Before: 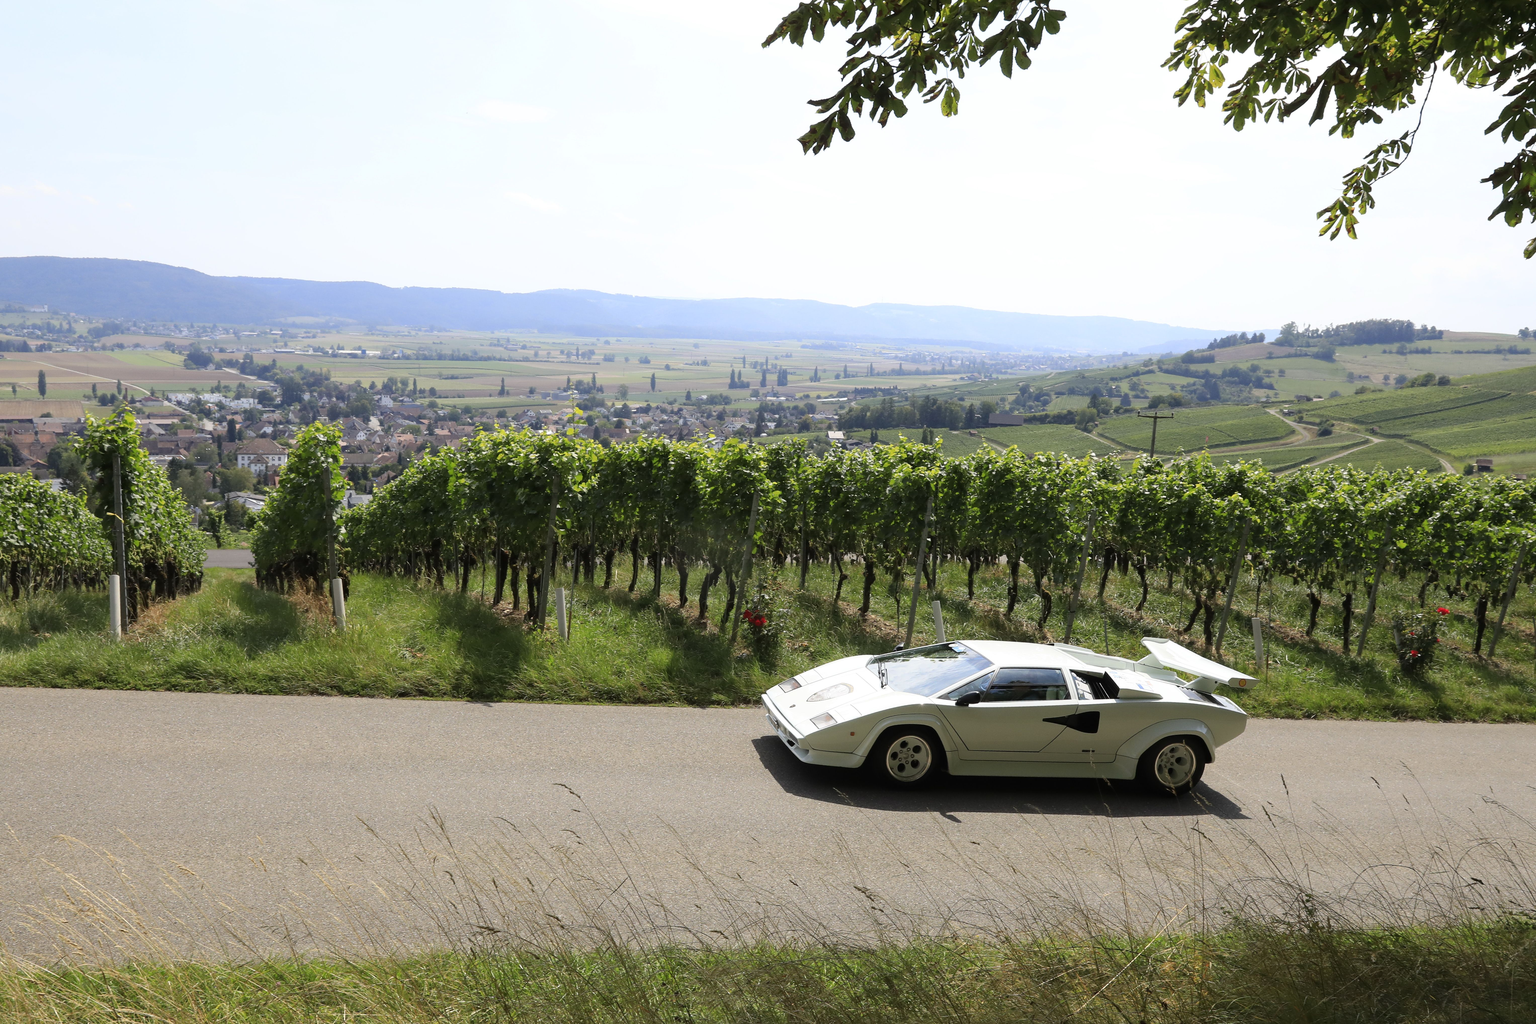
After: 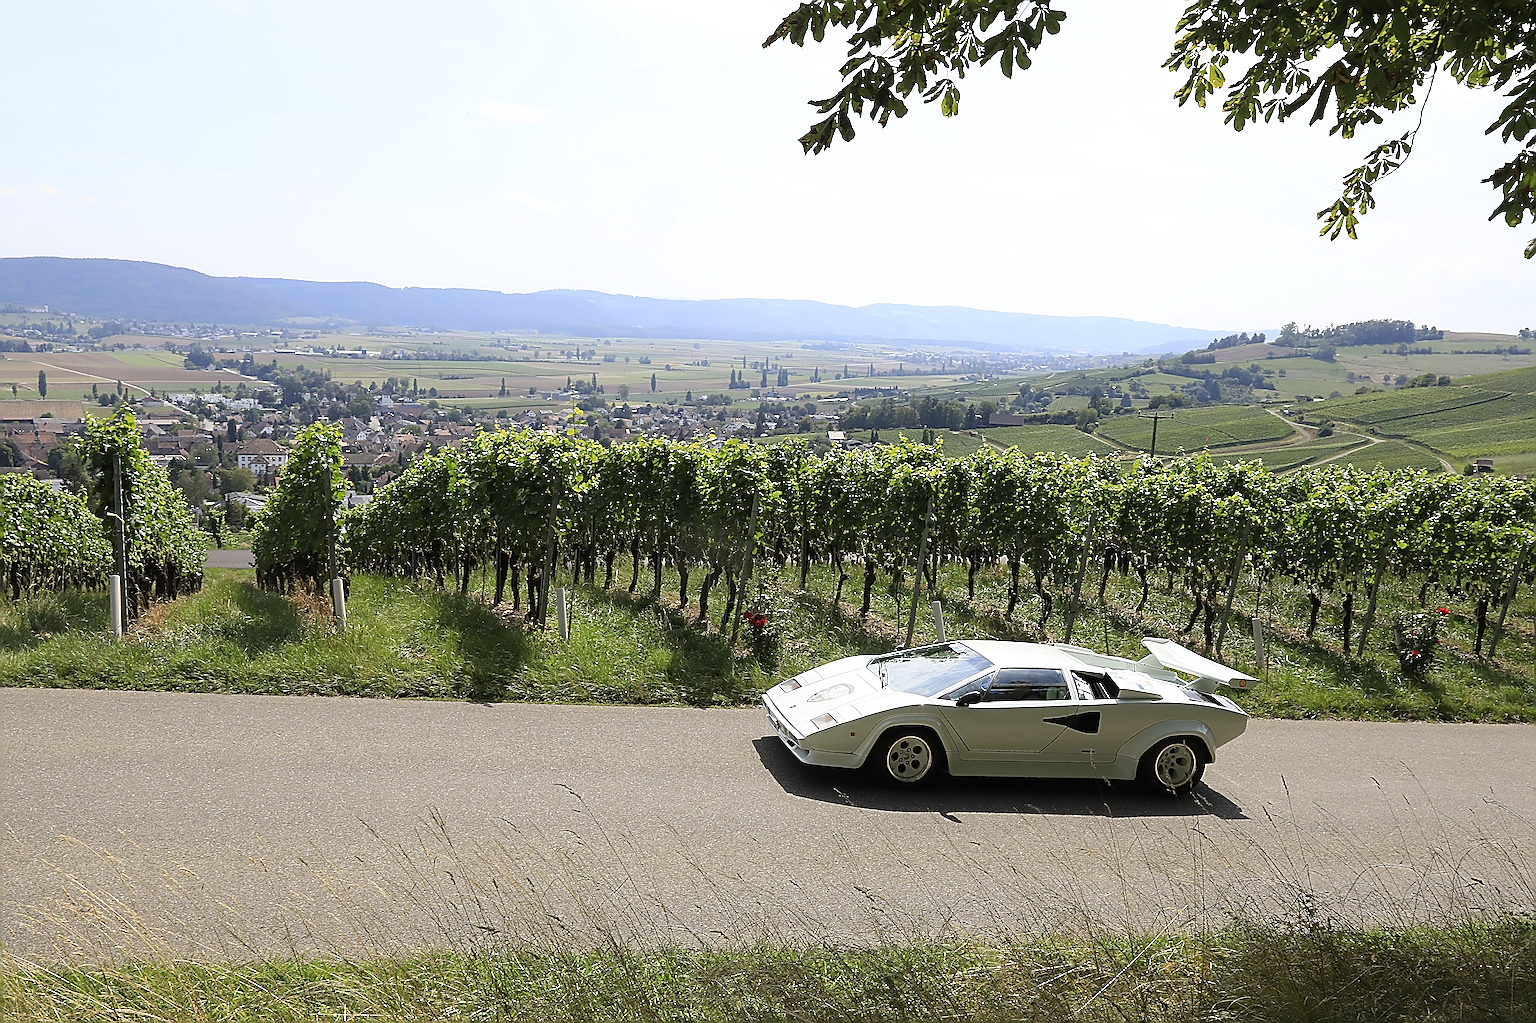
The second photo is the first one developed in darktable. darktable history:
sharpen: radius 4.052, amount 1.985
